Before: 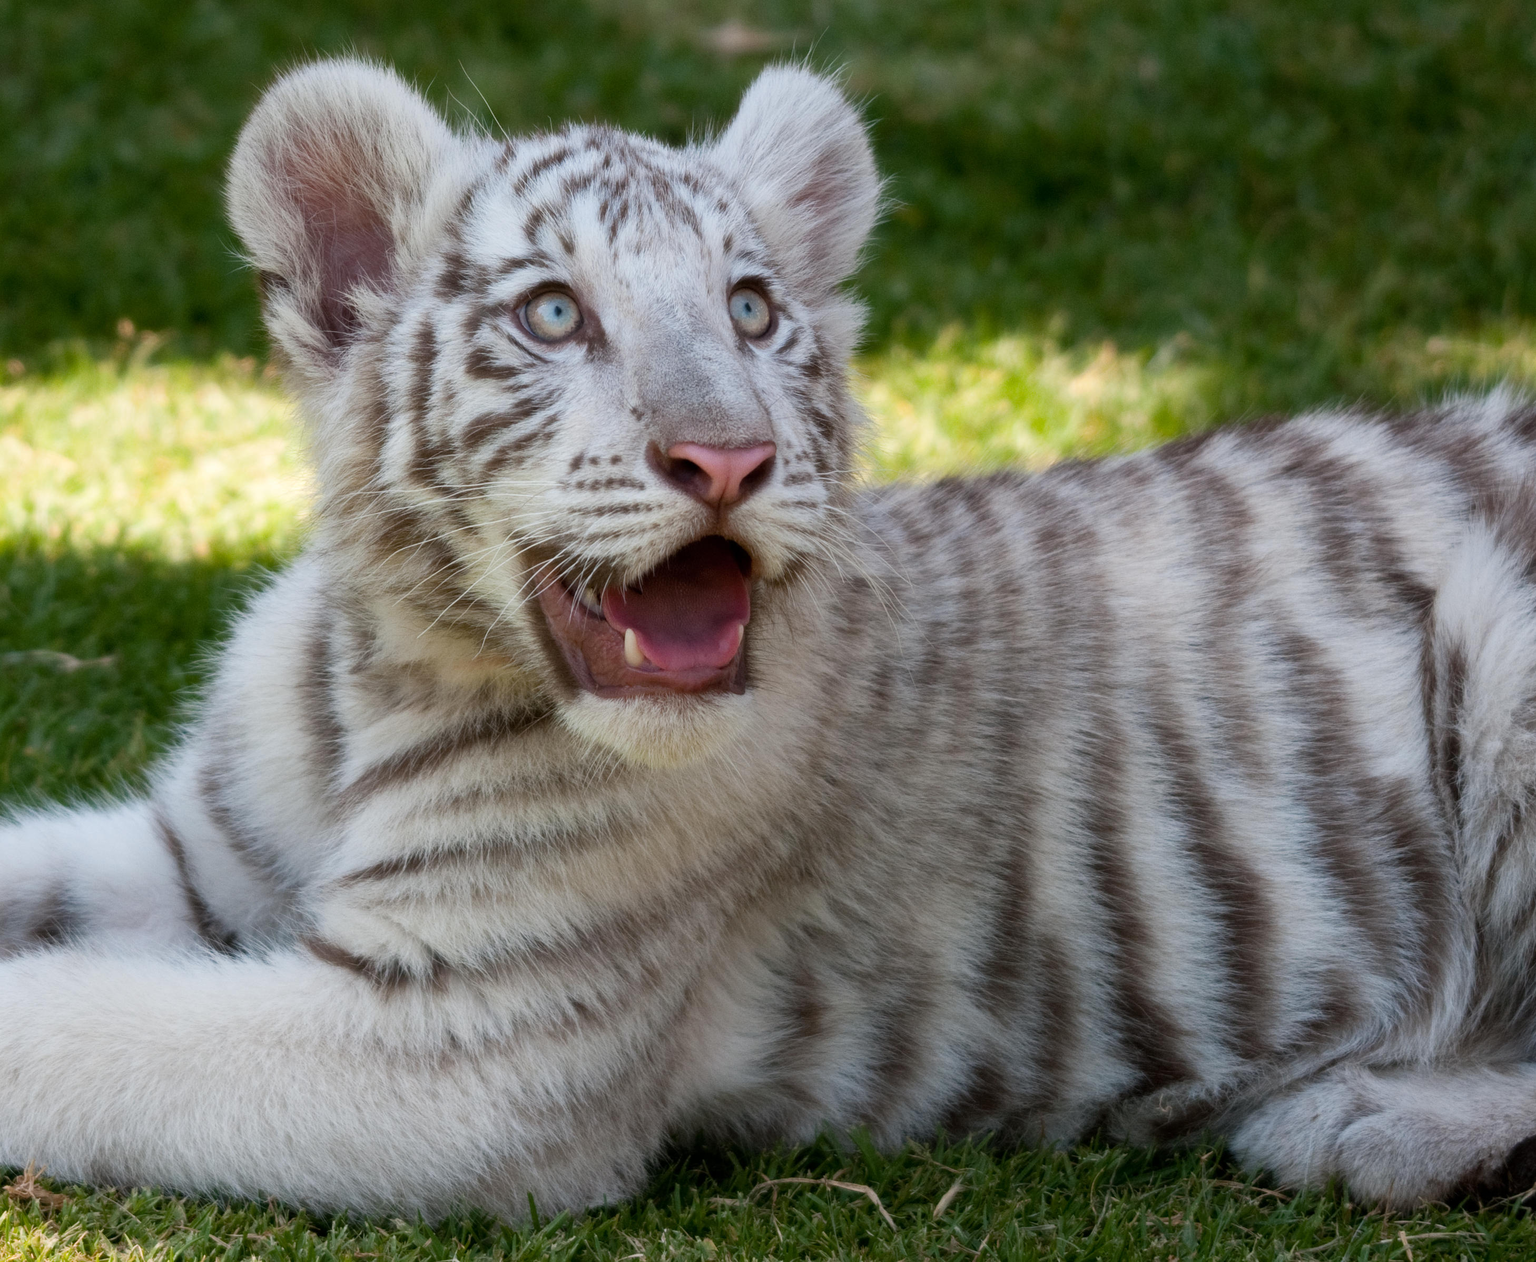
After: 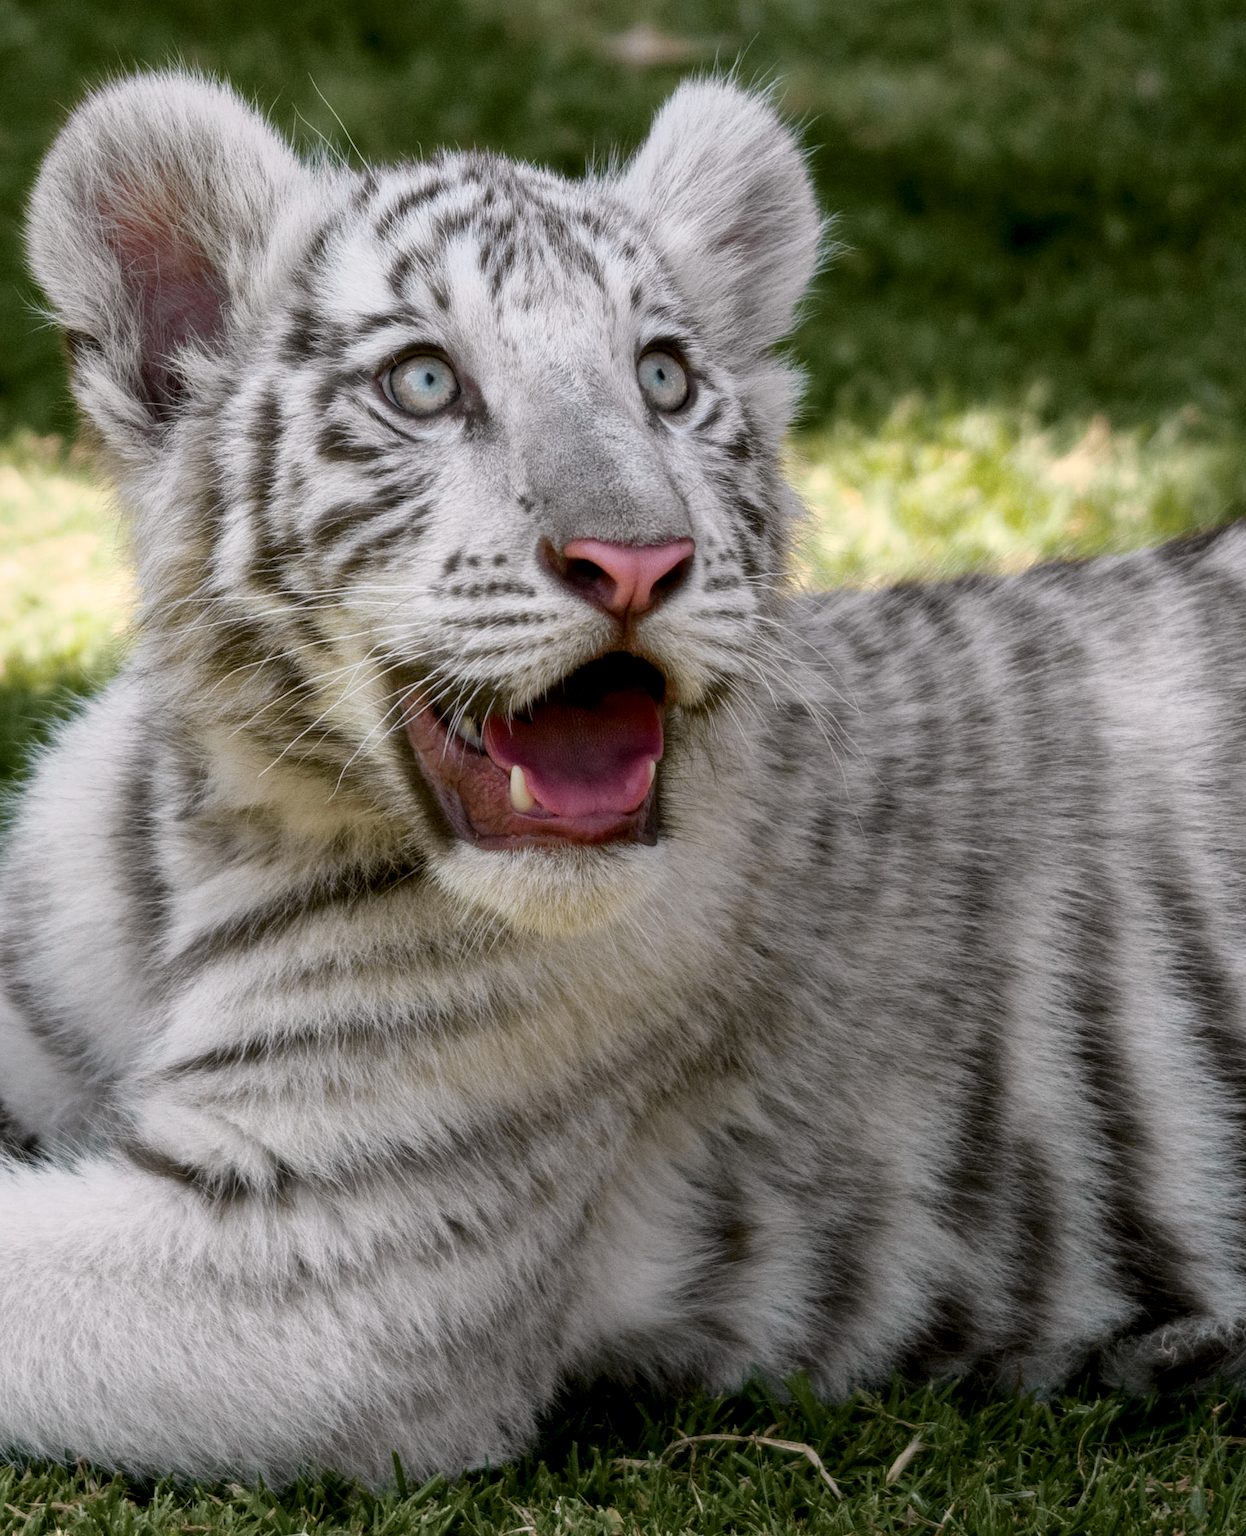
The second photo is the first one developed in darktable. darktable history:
color correction: highlights a* 3.07, highlights b* -1.18, shadows a* -0.094, shadows b* 2.43, saturation 0.98
local contrast: detail 130%
tone curve: curves: ch0 [(0, 0) (0.058, 0.037) (0.214, 0.183) (0.304, 0.288) (0.561, 0.554) (0.687, 0.677) (0.768, 0.768) (0.858, 0.861) (0.987, 0.945)]; ch1 [(0, 0) (0.172, 0.123) (0.312, 0.296) (0.432, 0.448) (0.471, 0.469) (0.502, 0.5) (0.521, 0.505) (0.565, 0.569) (0.663, 0.663) (0.703, 0.721) (0.857, 0.917) (1, 1)]; ch2 [(0, 0) (0.411, 0.424) (0.485, 0.497) (0.502, 0.5) (0.517, 0.511) (0.556, 0.562) (0.626, 0.594) (0.709, 0.661) (1, 1)], color space Lab, independent channels, preserve colors none
crop and rotate: left 13.437%, right 19.89%
